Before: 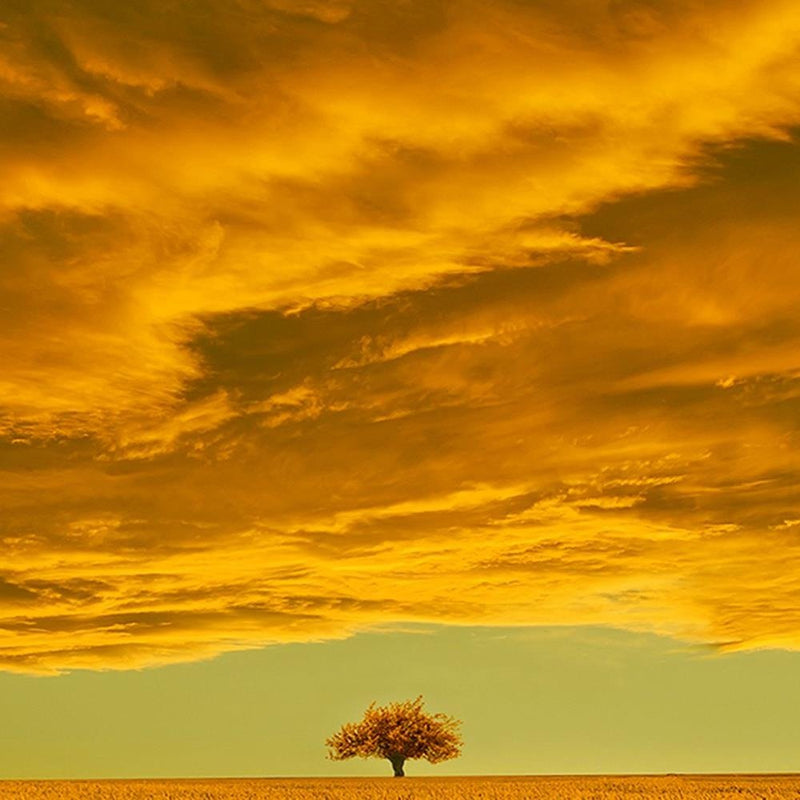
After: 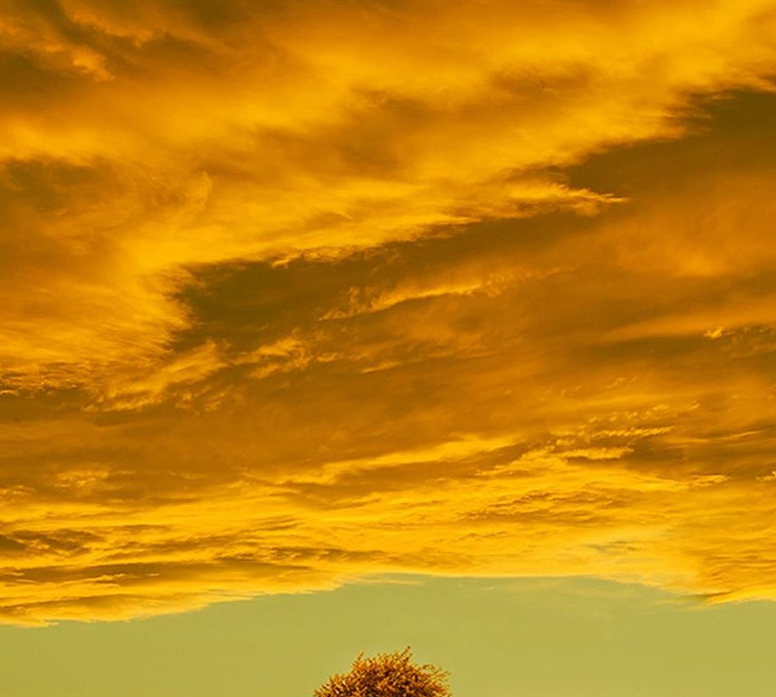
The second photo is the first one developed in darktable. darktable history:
crop: left 1.507%, top 6.147%, right 1.379%, bottom 6.637%
